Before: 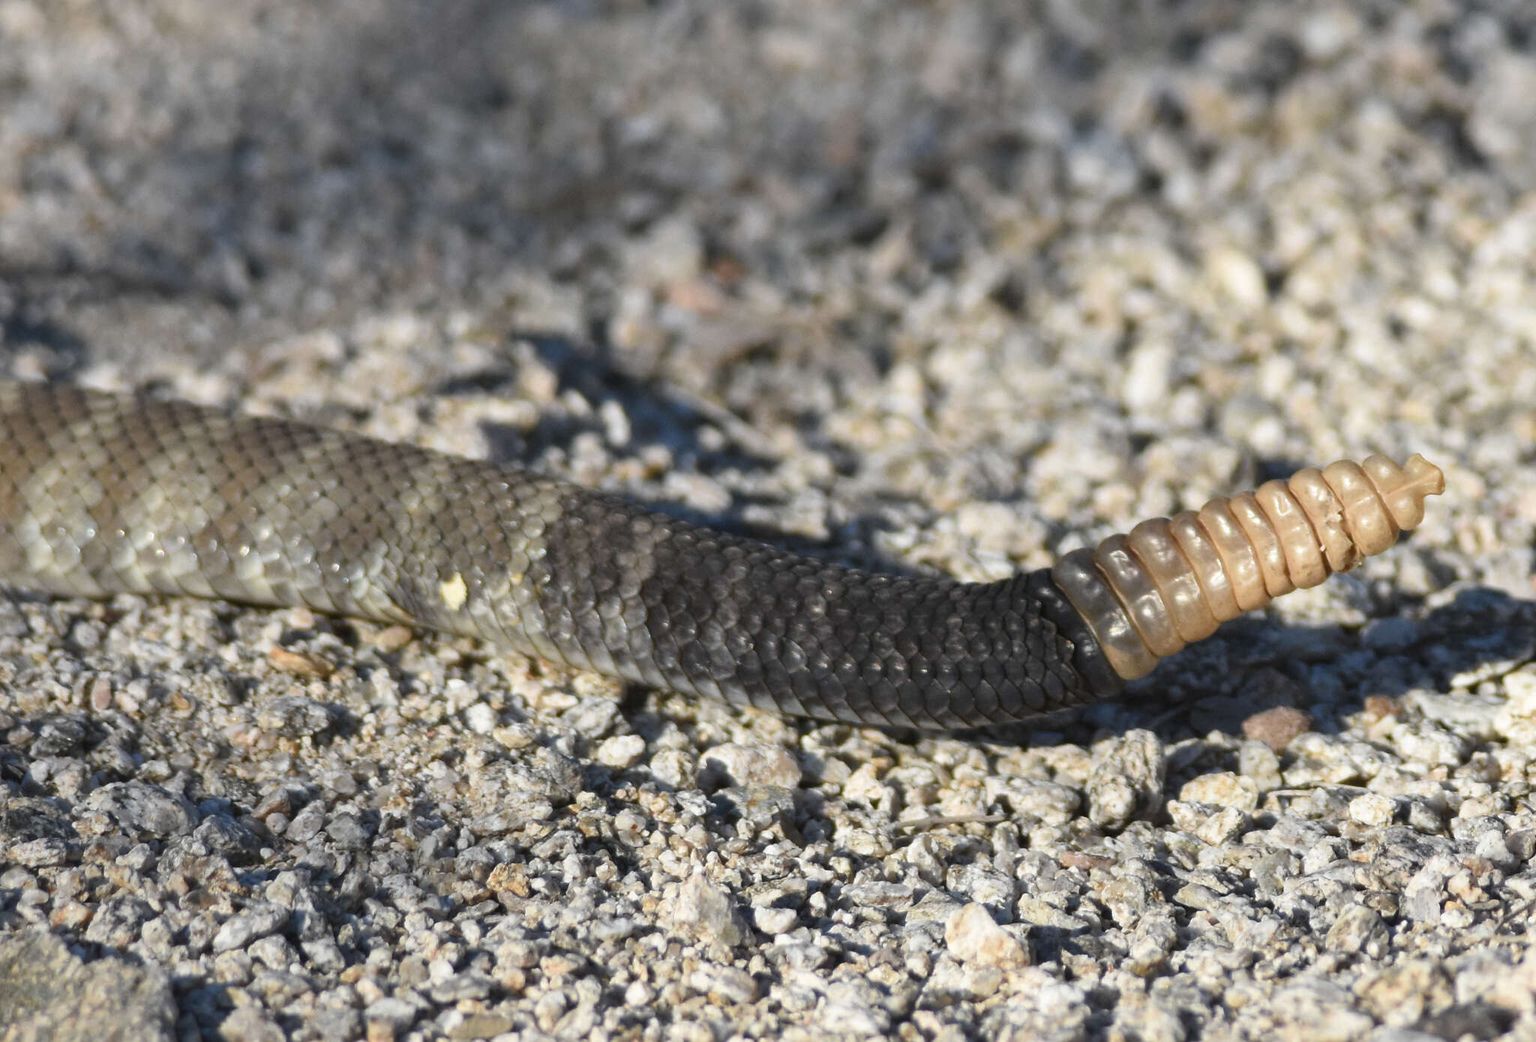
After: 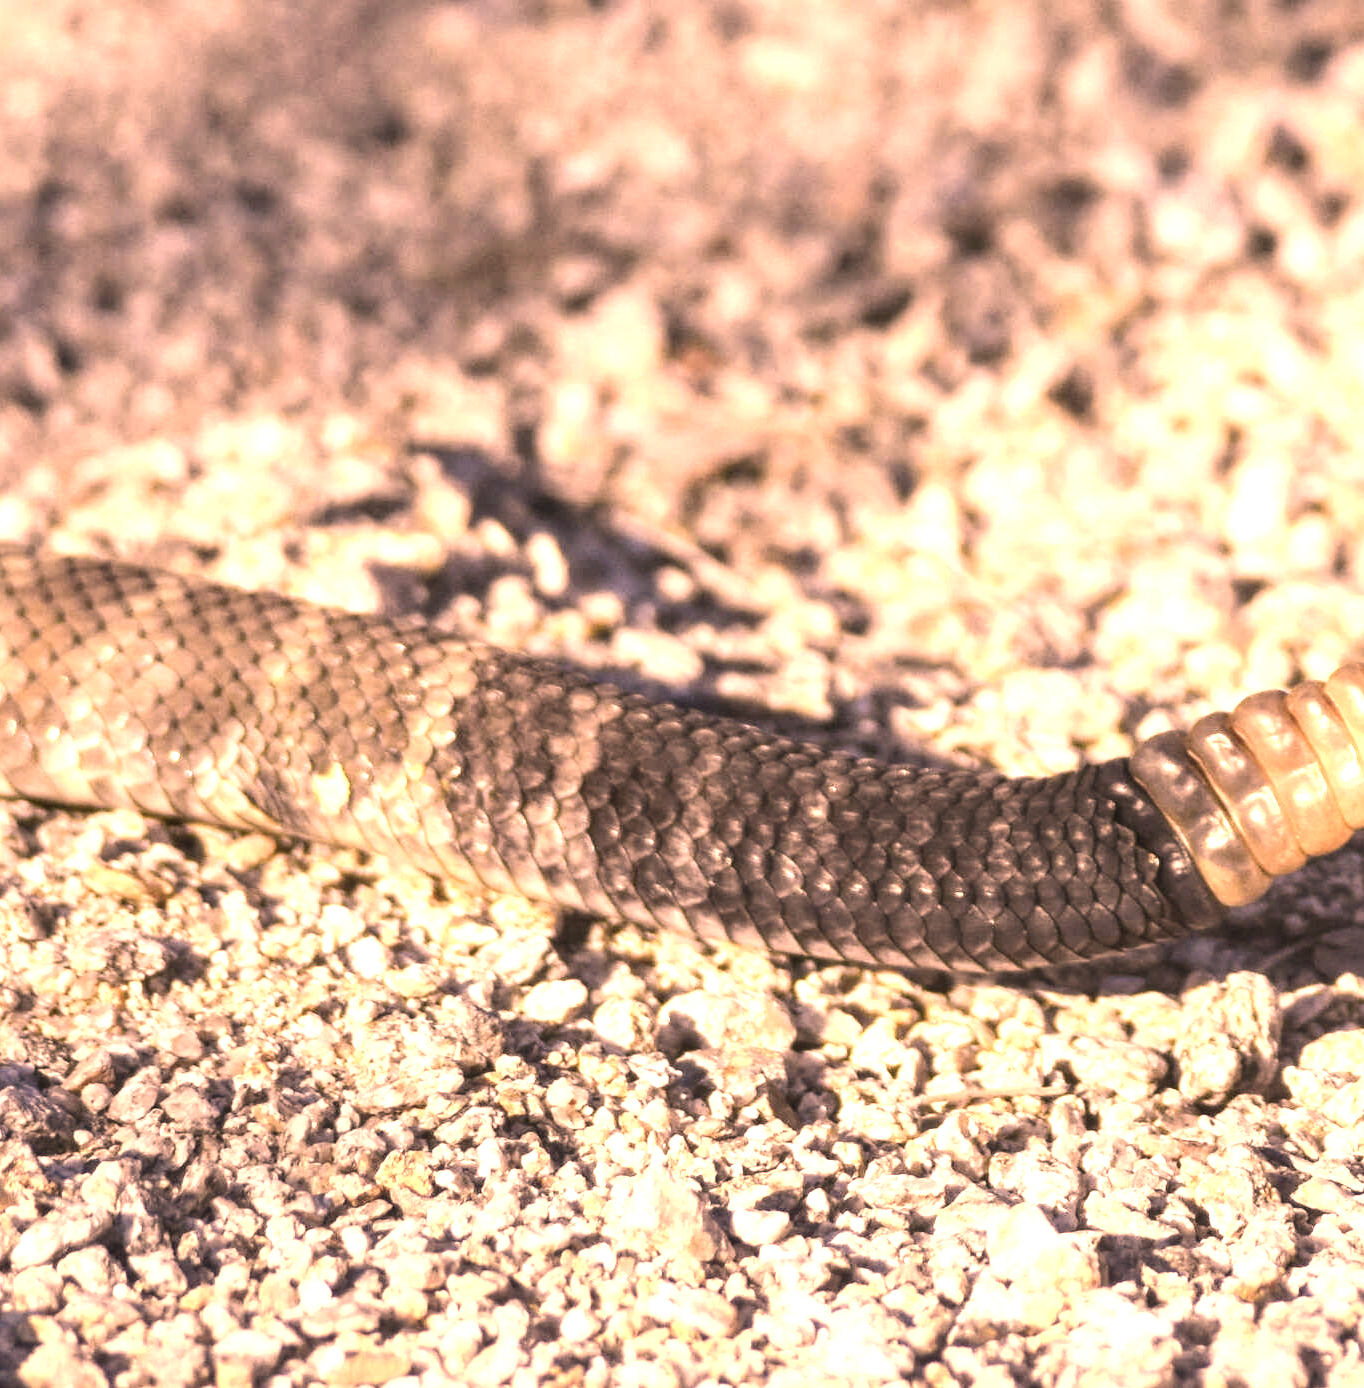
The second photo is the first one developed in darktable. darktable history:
exposure: black level correction 0, exposure 1.479 EV, compensate highlight preservation false
contrast brightness saturation: contrast 0.144
local contrast: on, module defaults
color correction: highlights a* 39.28, highlights b* 39.64, saturation 0.689
crop and rotate: left 13.346%, right 20.01%
